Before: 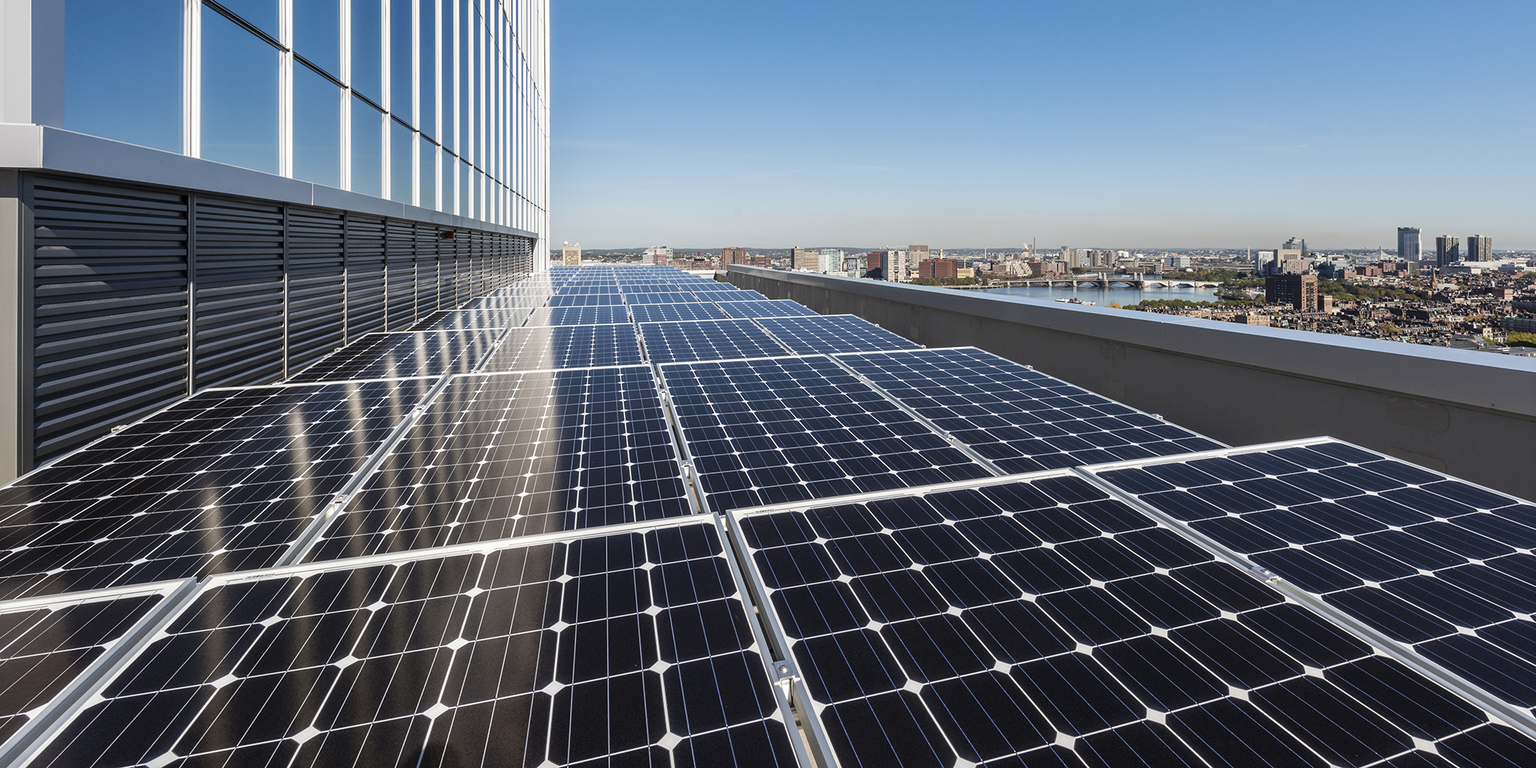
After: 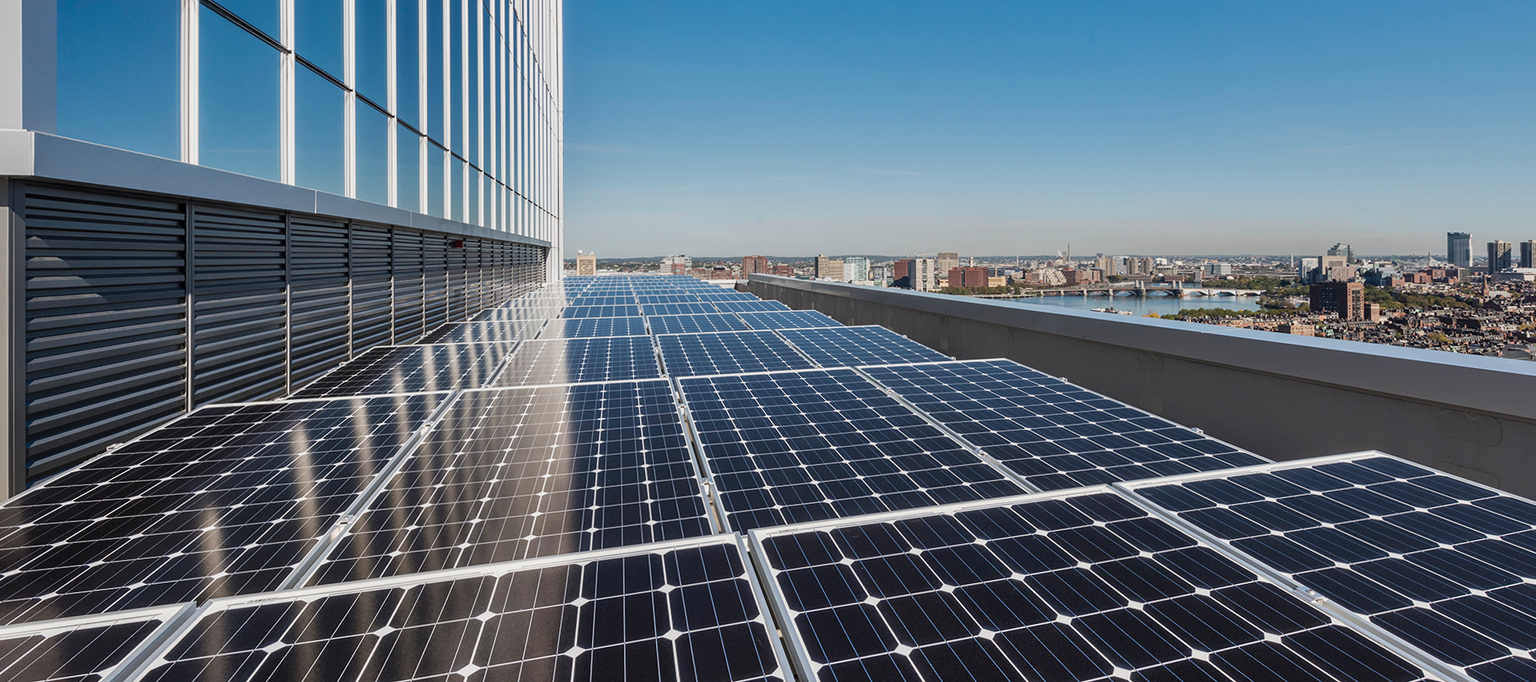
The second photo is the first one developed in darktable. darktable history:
crop and rotate: angle 0.2°, left 0.275%, right 3.127%, bottom 14.18%
exposure: black level correction -0.025, exposure -0.117 EV
shadows and highlights: radius 118.69, shadows 42.21, highlights -61.56, soften with gaussian
